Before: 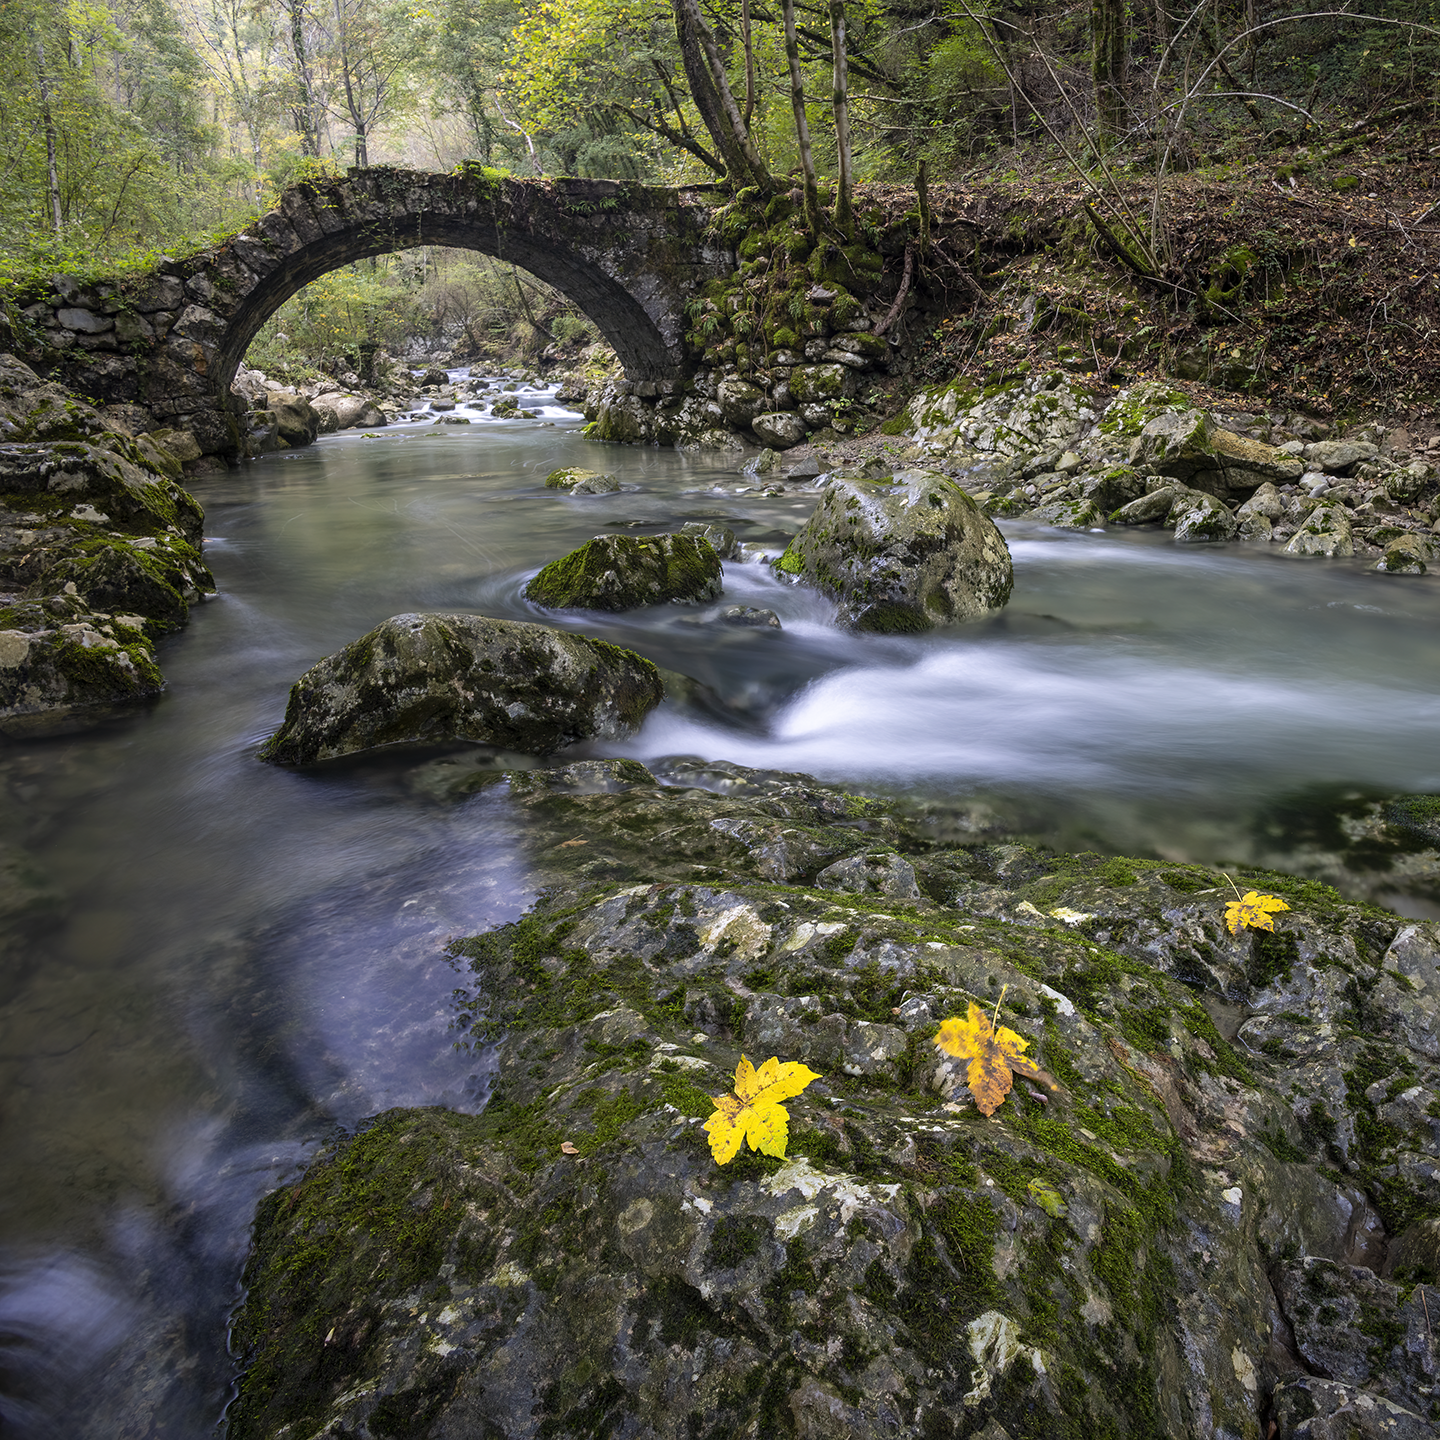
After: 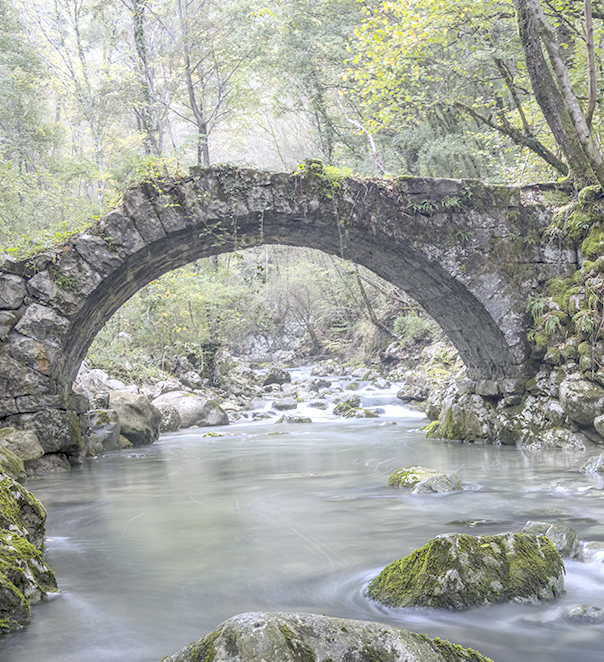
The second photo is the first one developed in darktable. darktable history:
color correction: highlights a* -0.149, highlights b* -5.63, shadows a* -0.148, shadows b* -0.137
local contrast: on, module defaults
crop and rotate: left 11.013%, top 0.073%, right 47.002%, bottom 53.888%
